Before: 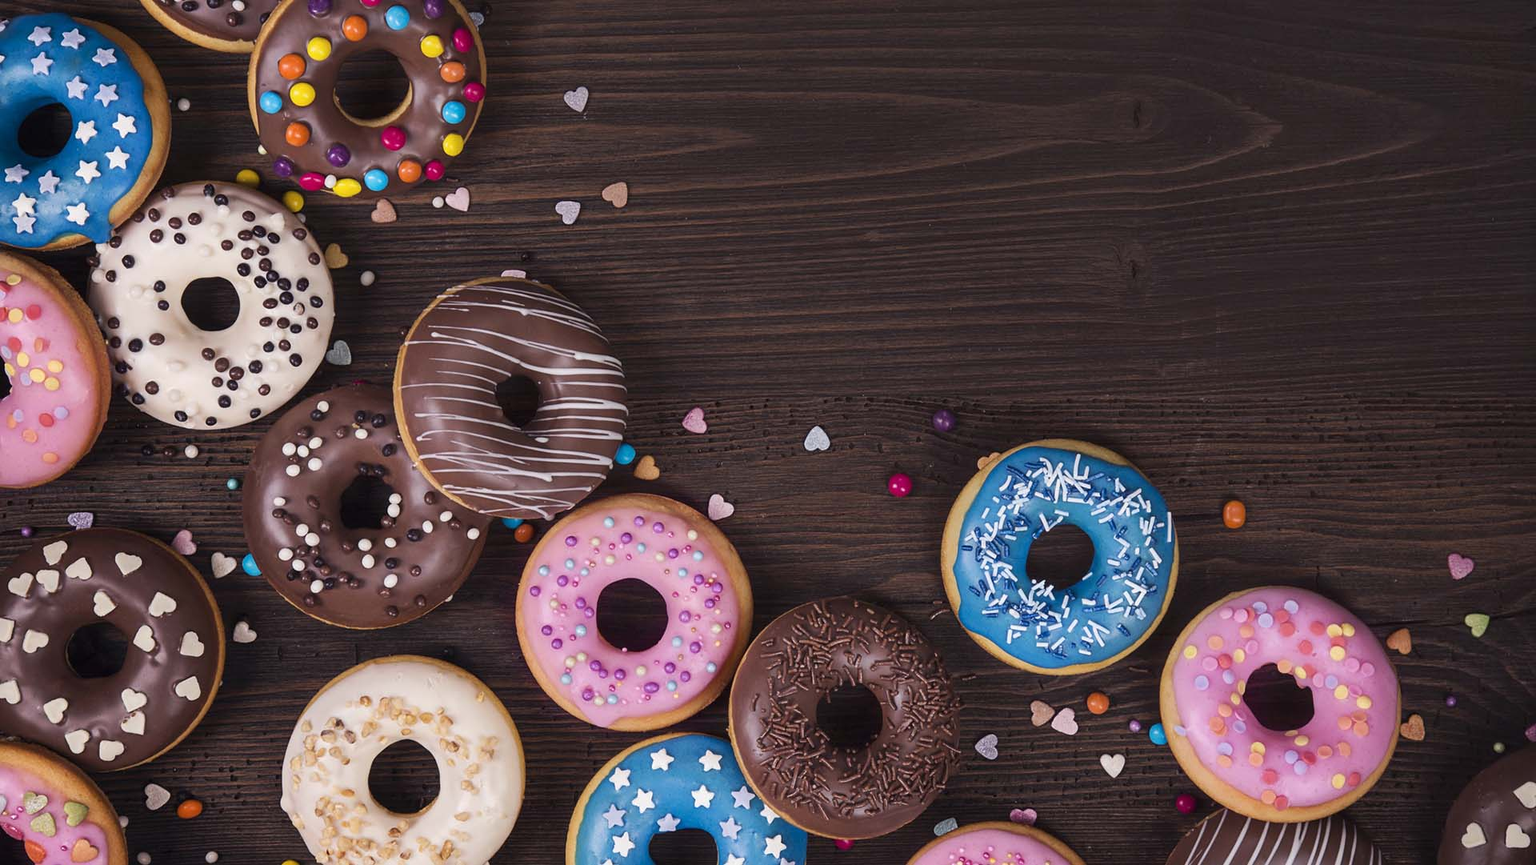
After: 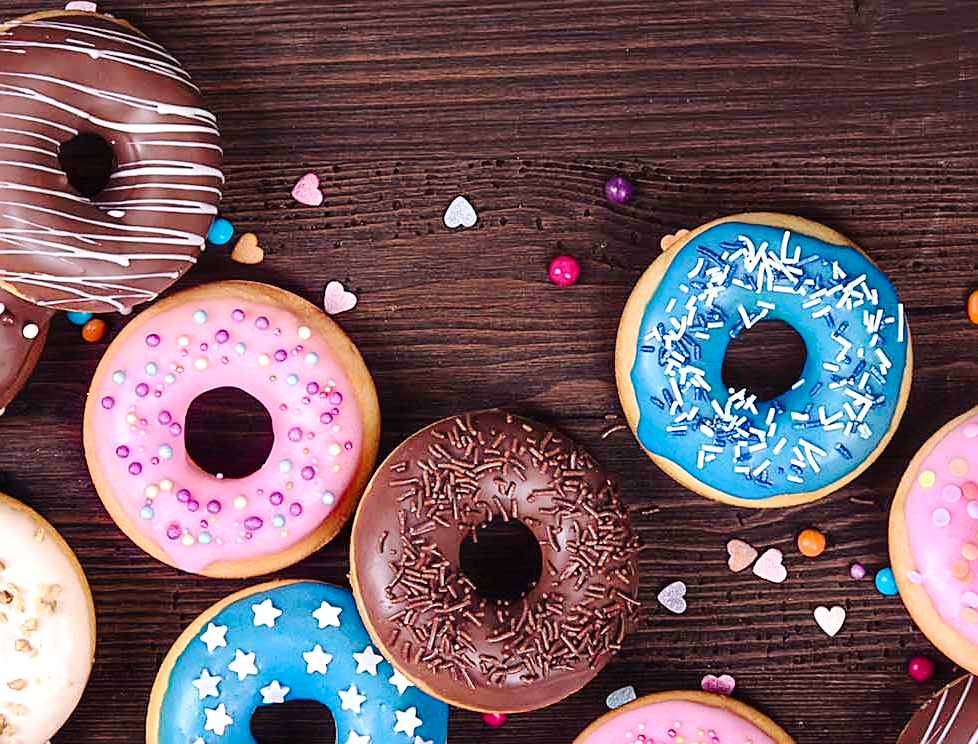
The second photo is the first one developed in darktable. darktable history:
shadows and highlights: shadows 24.5, highlights -78.15, soften with gaussian
exposure: exposure 0.6 EV, compensate highlight preservation false
crop and rotate: left 29.237%, top 31.152%, right 19.807%
sharpen: on, module defaults
white balance: red 0.988, blue 1.017
tone curve: curves: ch0 [(0, 0) (0.003, 0.012) (0.011, 0.014) (0.025, 0.019) (0.044, 0.028) (0.069, 0.039) (0.1, 0.056) (0.136, 0.093) (0.177, 0.147) (0.224, 0.214) (0.277, 0.29) (0.335, 0.381) (0.399, 0.476) (0.468, 0.557) (0.543, 0.635) (0.623, 0.697) (0.709, 0.764) (0.801, 0.831) (0.898, 0.917) (1, 1)], preserve colors none
